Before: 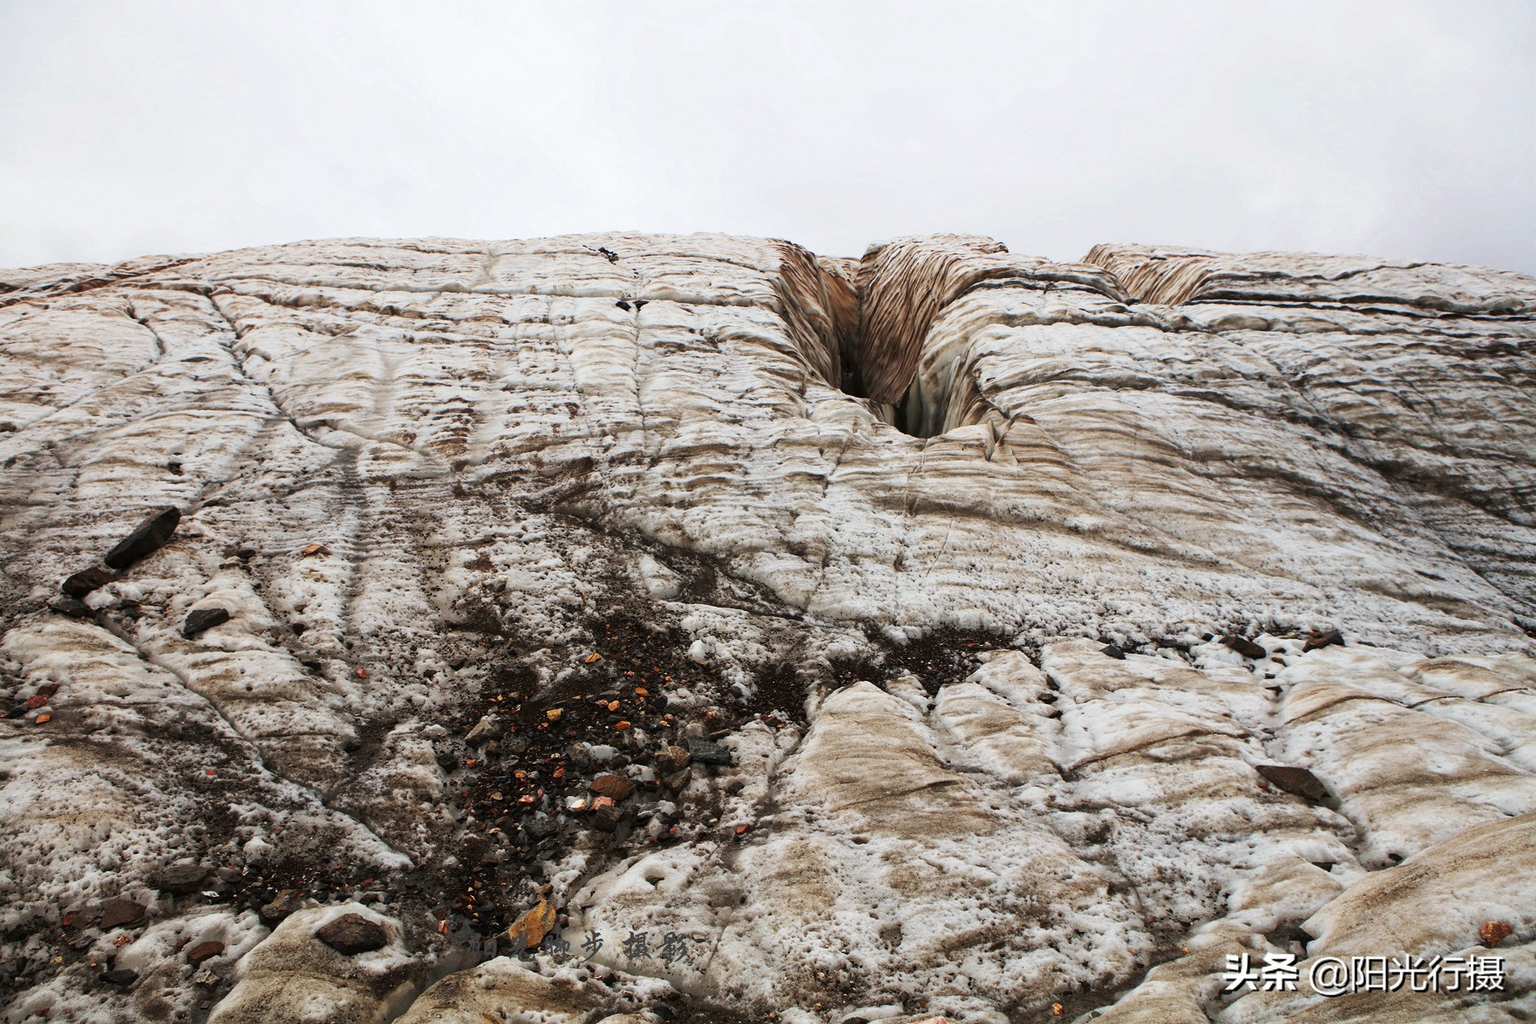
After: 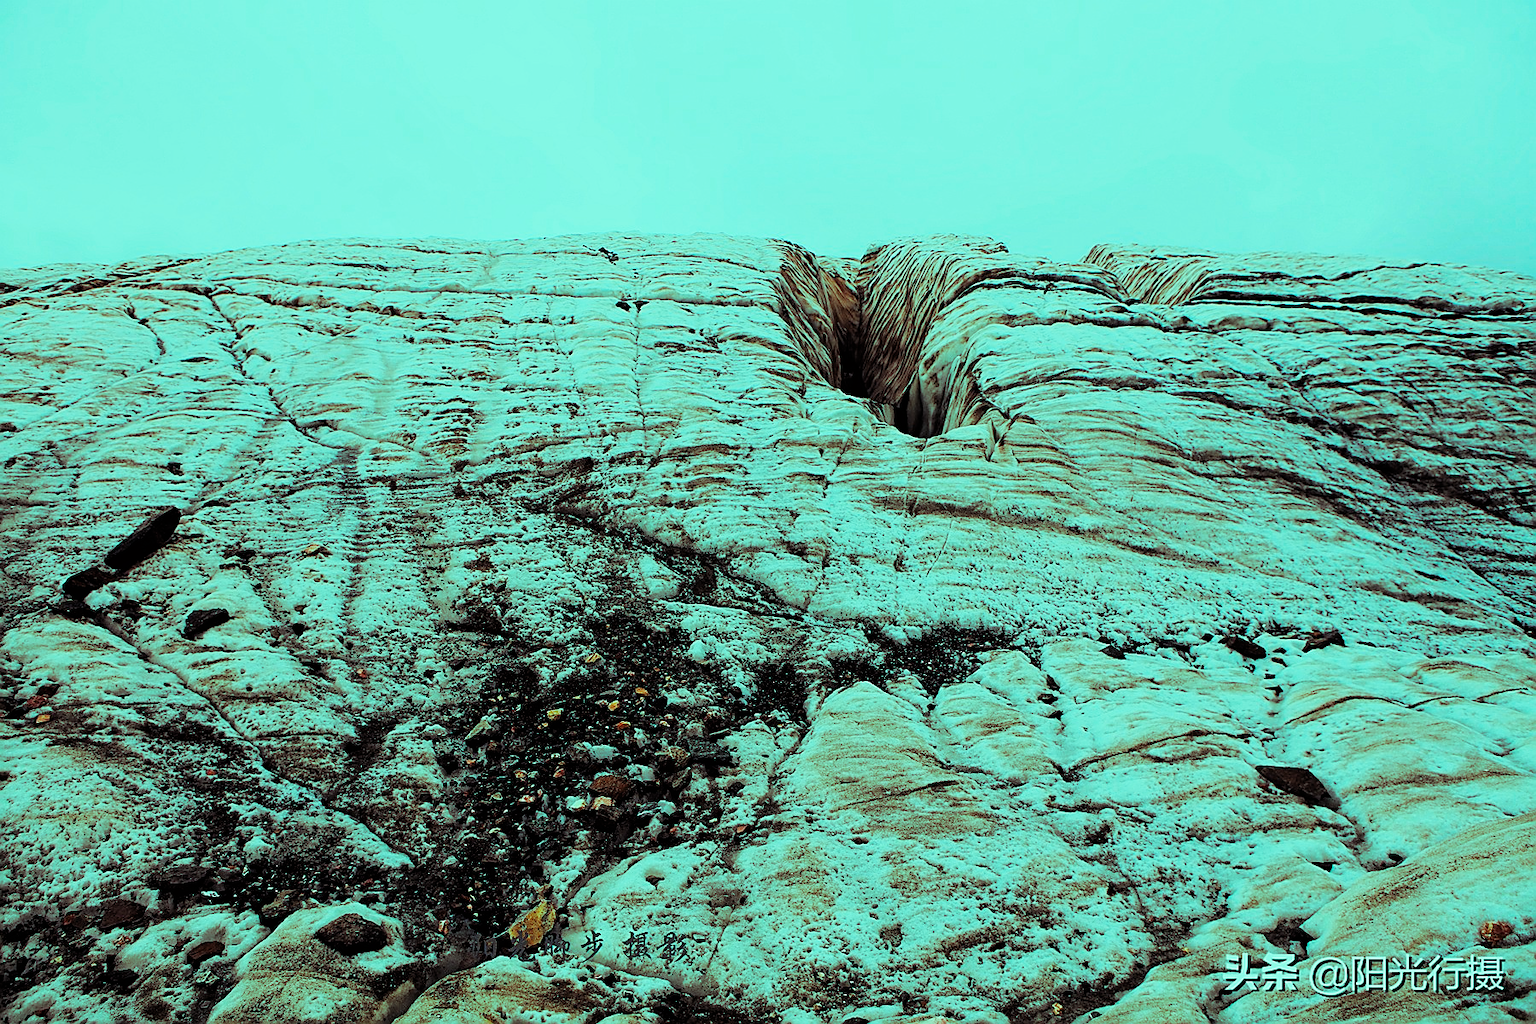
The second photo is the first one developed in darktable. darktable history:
color balance rgb: shadows lift › luminance 0.49%, shadows lift › chroma 6.83%, shadows lift › hue 300.29°, power › hue 208.98°, highlights gain › luminance 20.24%, highlights gain › chroma 13.17%, highlights gain › hue 173.85°, perceptual saturation grading › global saturation 18.05%
filmic rgb: black relative exposure -5 EV, hardness 2.88, contrast 1.2, highlights saturation mix -30%
sharpen: radius 1.4, amount 1.25, threshold 0.7
